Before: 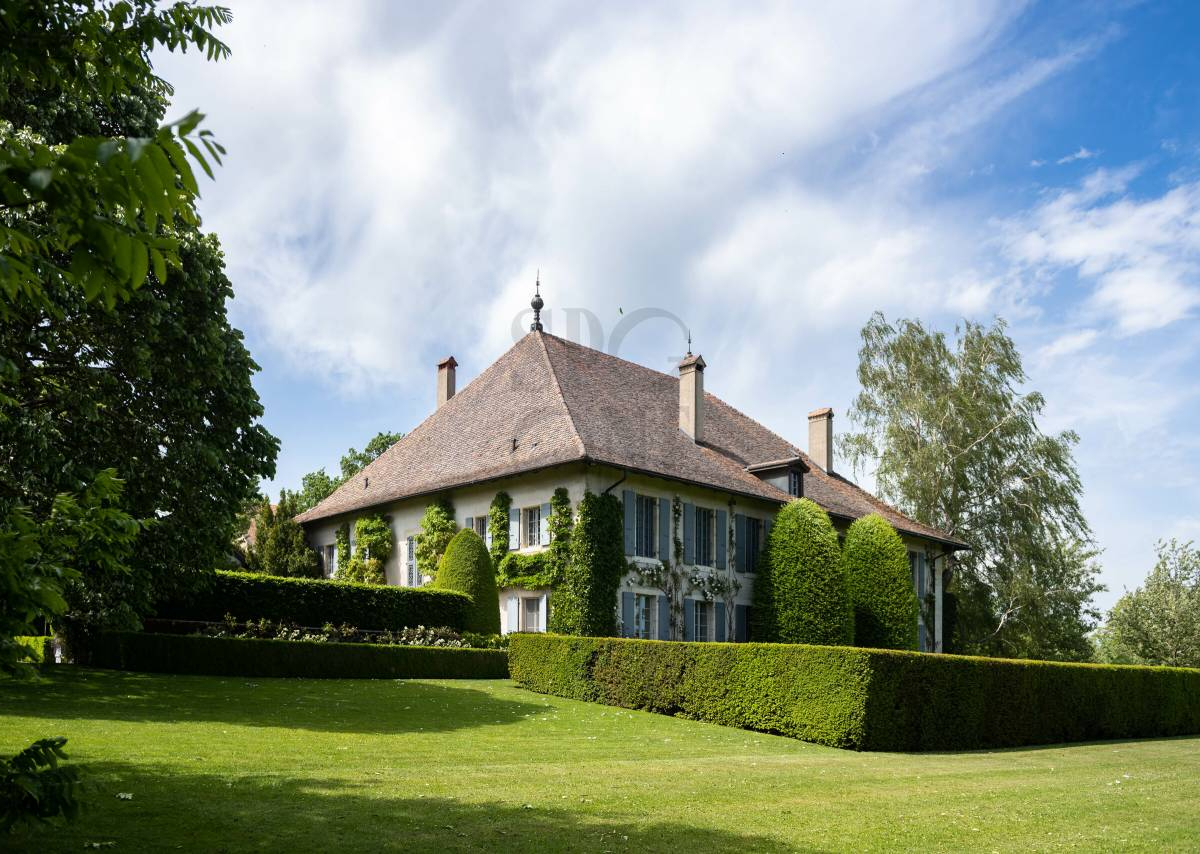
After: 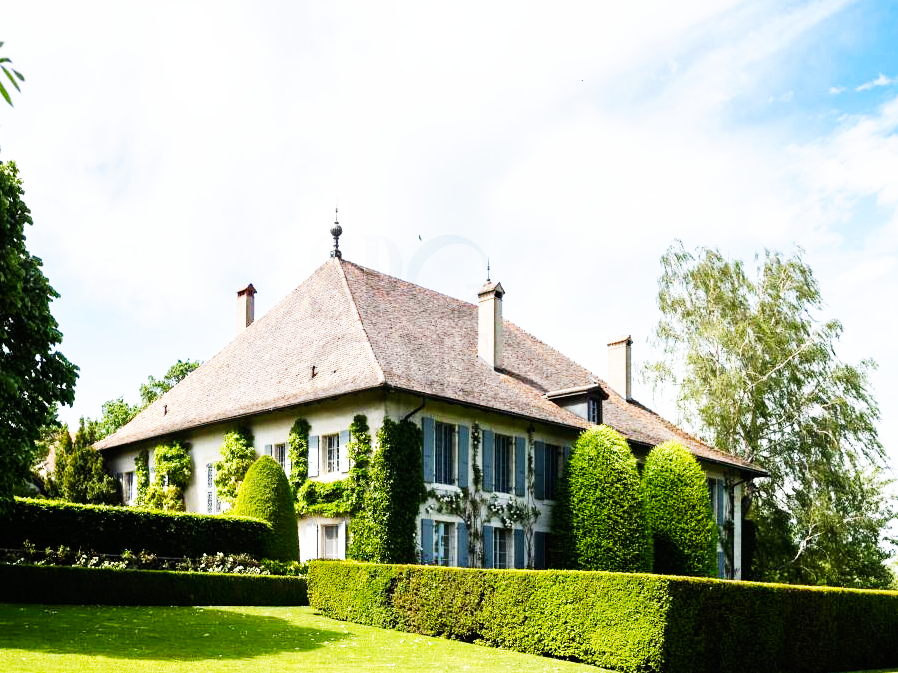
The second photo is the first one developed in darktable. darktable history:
crop: left 16.768%, top 8.653%, right 8.362%, bottom 12.485%
base curve: curves: ch0 [(0, 0) (0.007, 0.004) (0.027, 0.03) (0.046, 0.07) (0.207, 0.54) (0.442, 0.872) (0.673, 0.972) (1, 1)], preserve colors none
